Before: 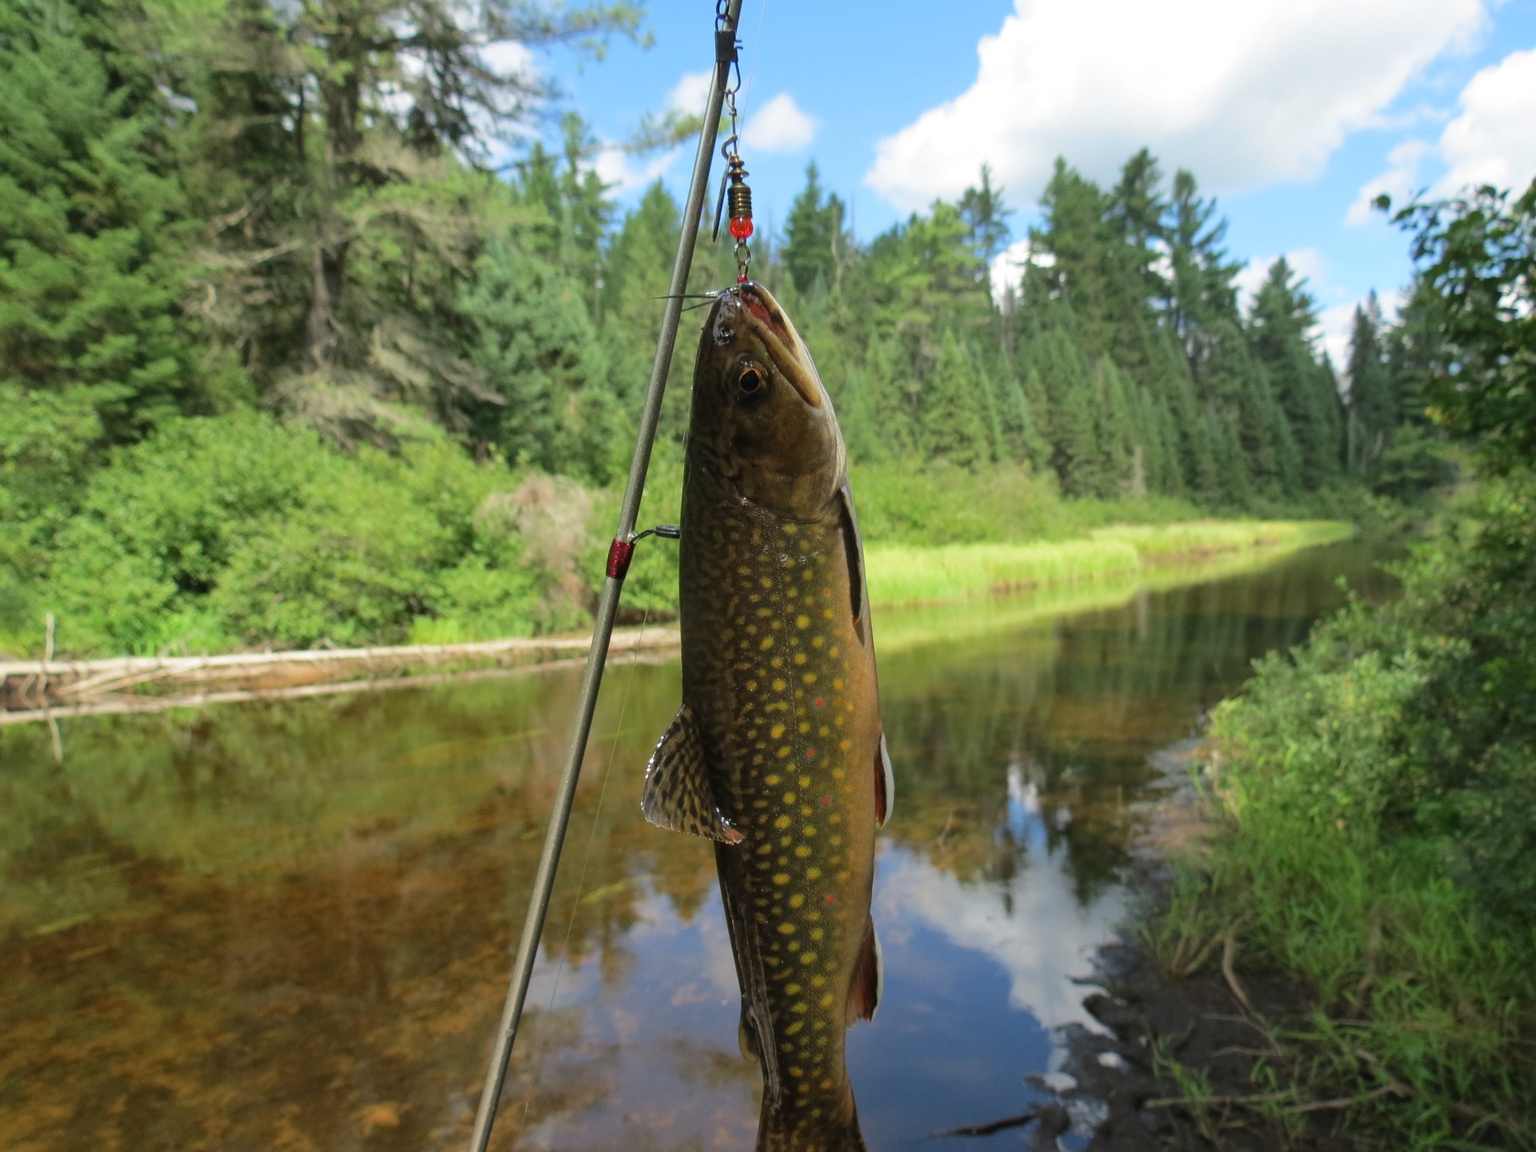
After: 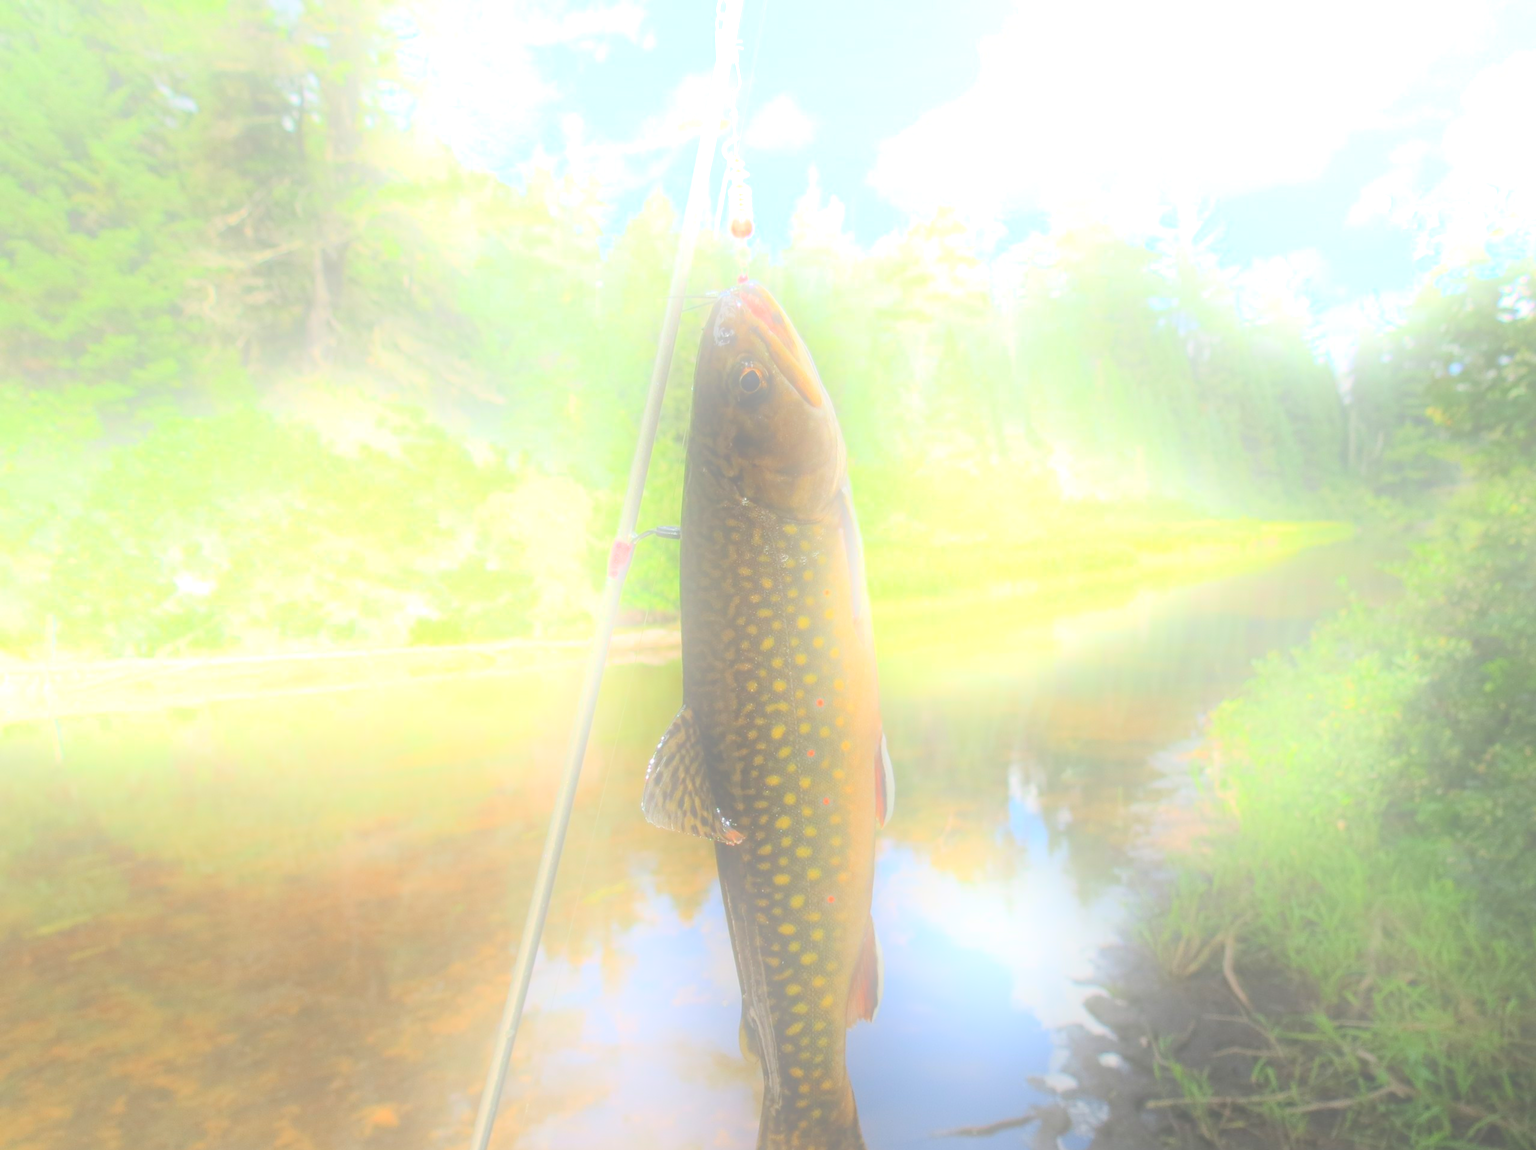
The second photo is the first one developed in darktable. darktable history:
bloom: size 25%, threshold 5%, strength 90%
crop: top 0.05%, bottom 0.098%
